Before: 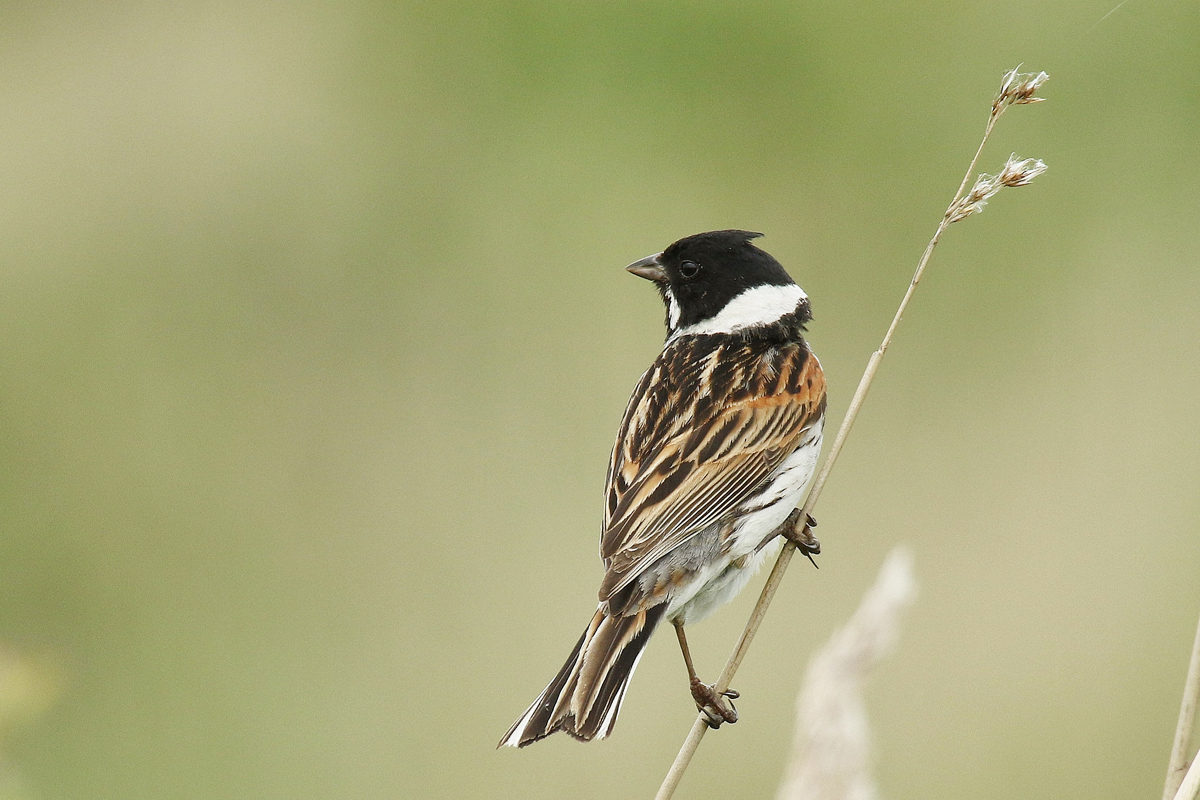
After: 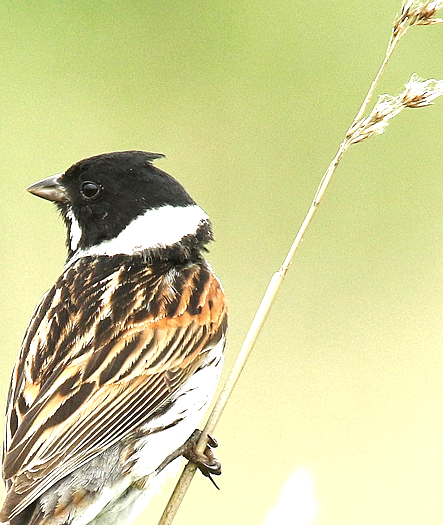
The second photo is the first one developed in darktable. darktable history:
sharpen: amount 0.2
exposure: black level correction 0, exposure 1 EV, compensate exposure bias true, compensate highlight preservation false
local contrast: highlights 100%, shadows 100%, detail 120%, midtone range 0.2
crop and rotate: left 49.936%, top 10.094%, right 13.136%, bottom 24.256%
